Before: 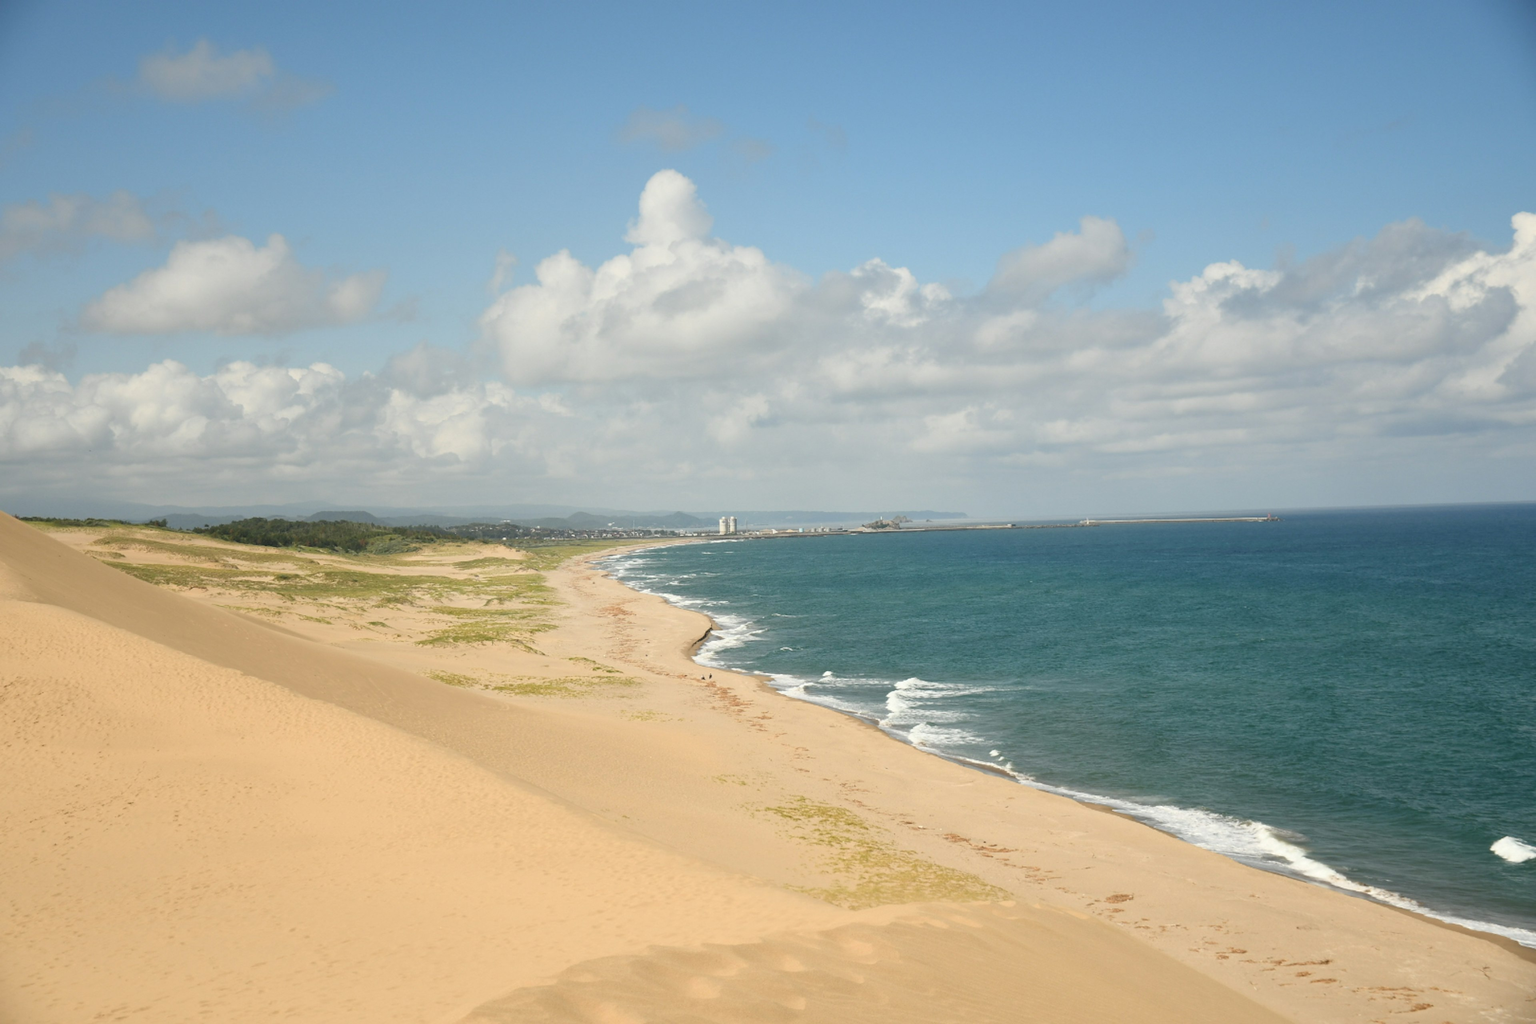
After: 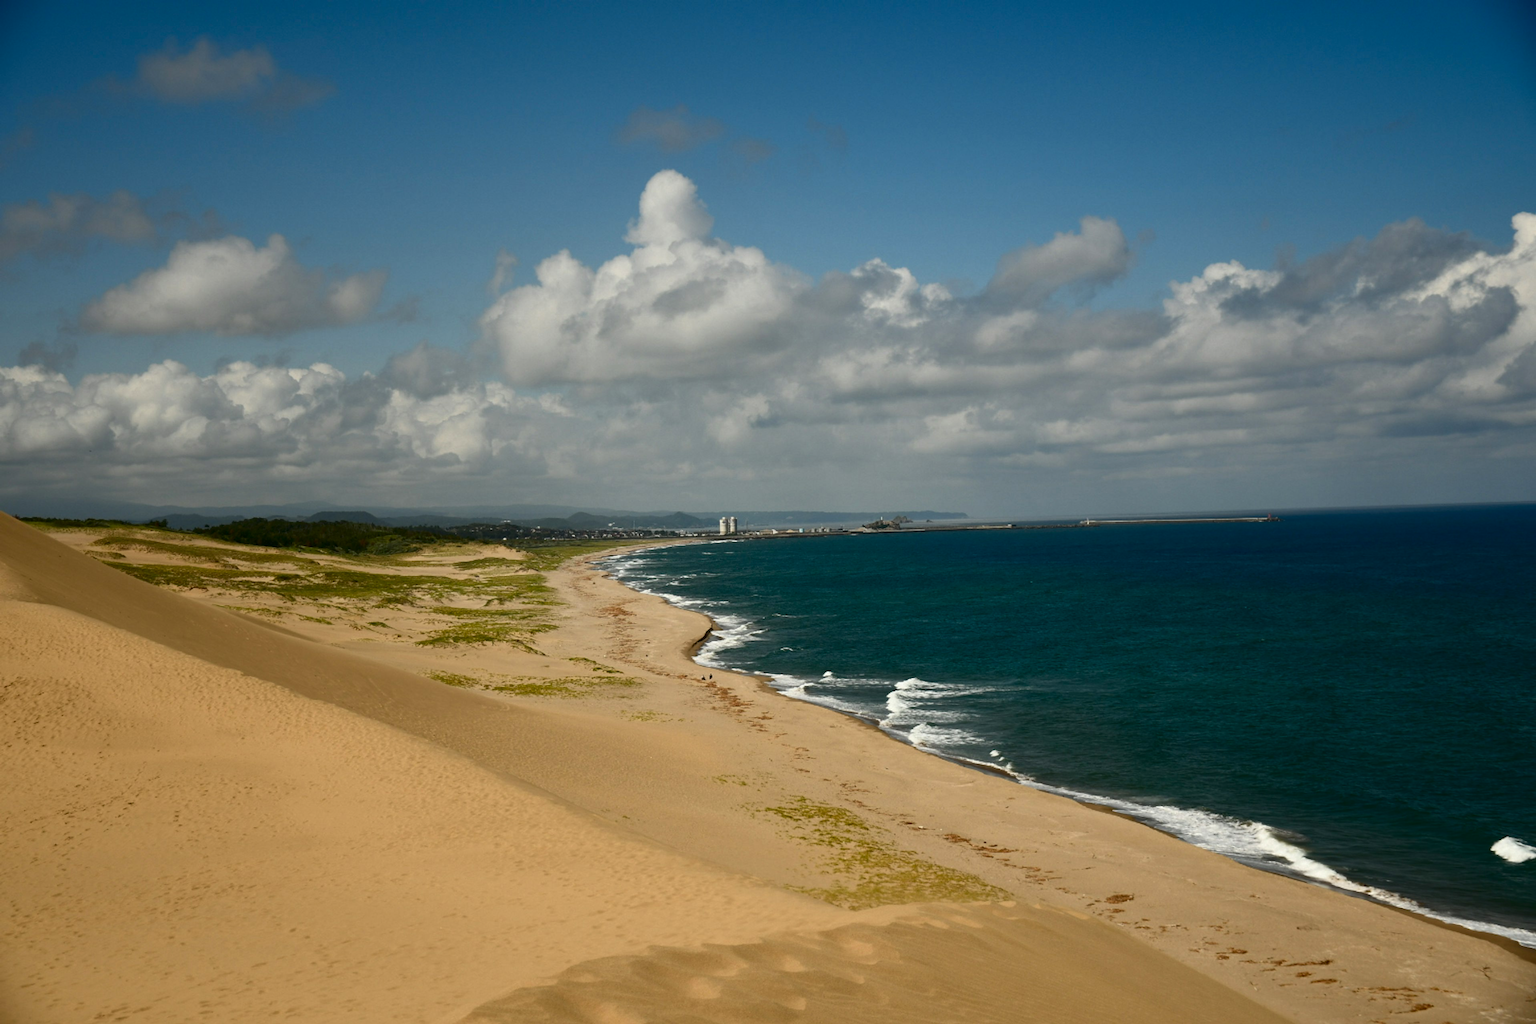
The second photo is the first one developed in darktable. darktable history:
contrast brightness saturation: contrast 0.085, brightness -0.592, saturation 0.167
